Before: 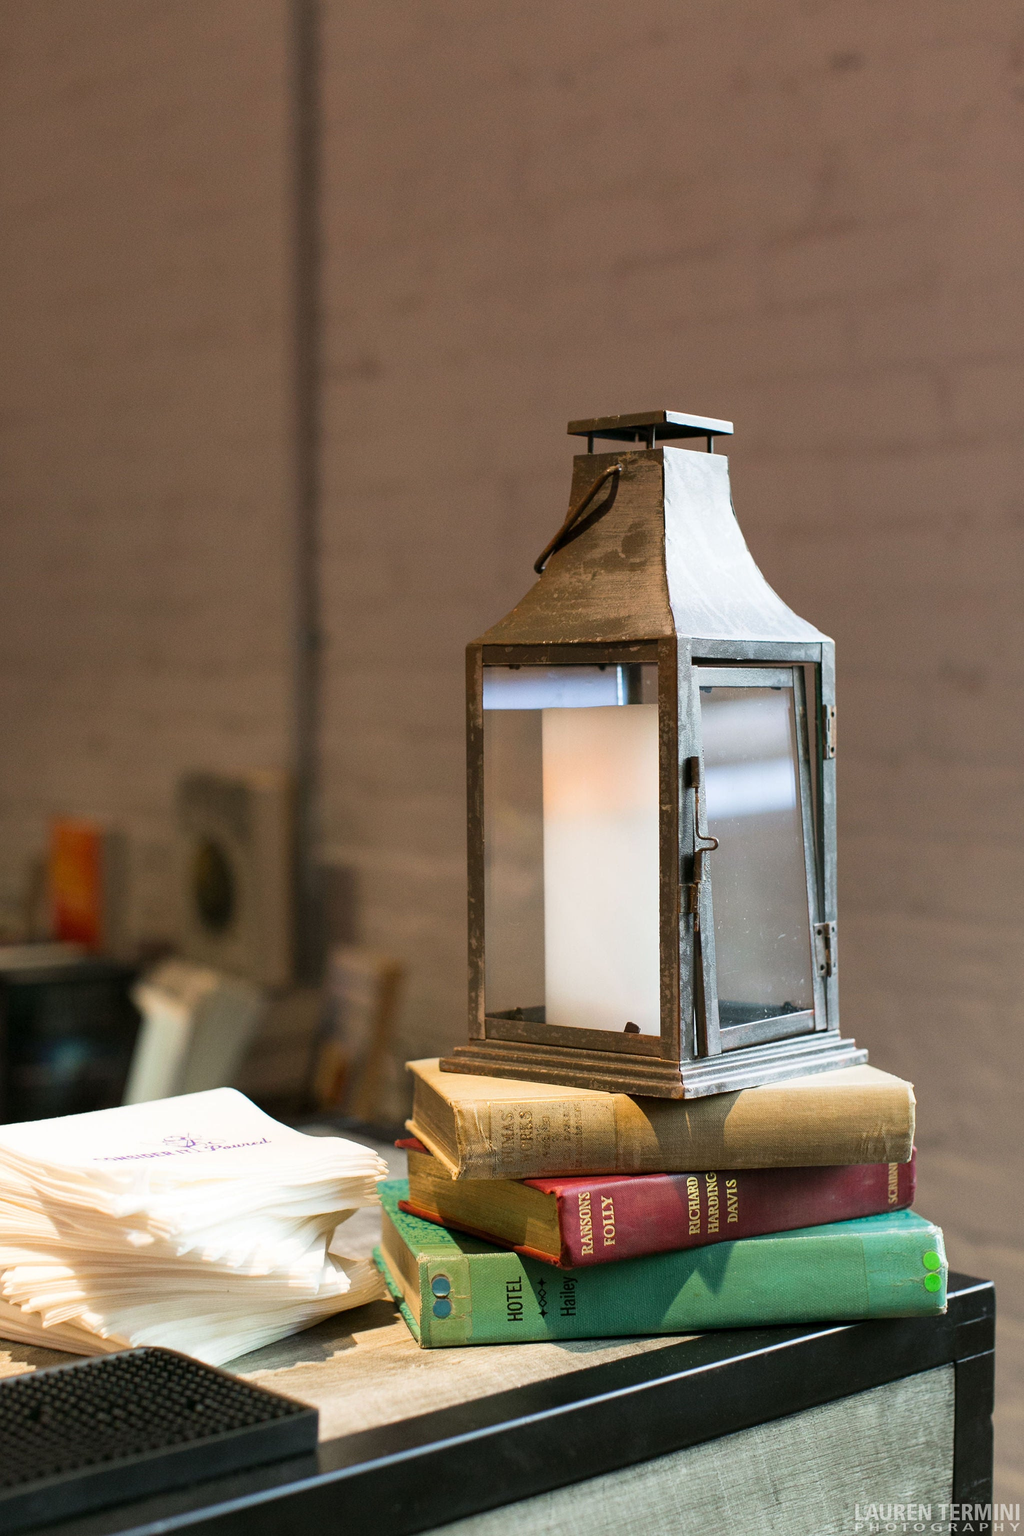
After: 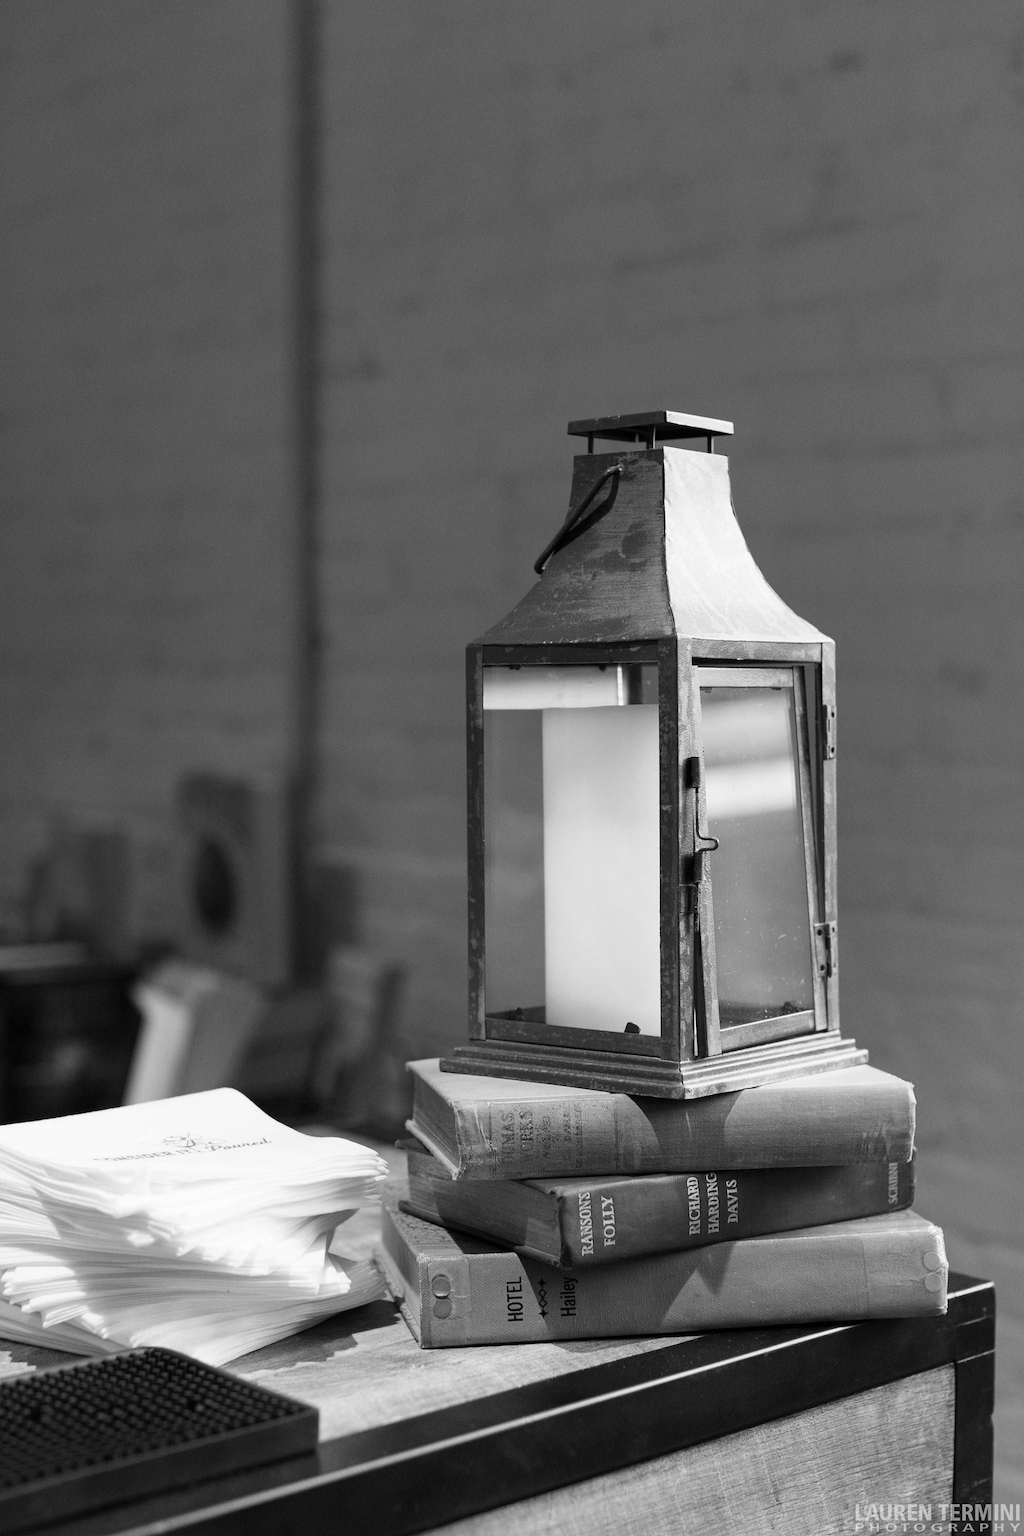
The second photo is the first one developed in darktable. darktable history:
color calibration: output gray [0.253, 0.26, 0.487, 0], gray › normalize channels true, illuminant as shot in camera, x 0.358, y 0.373, temperature 4628.91 K, gamut compression 0.007
